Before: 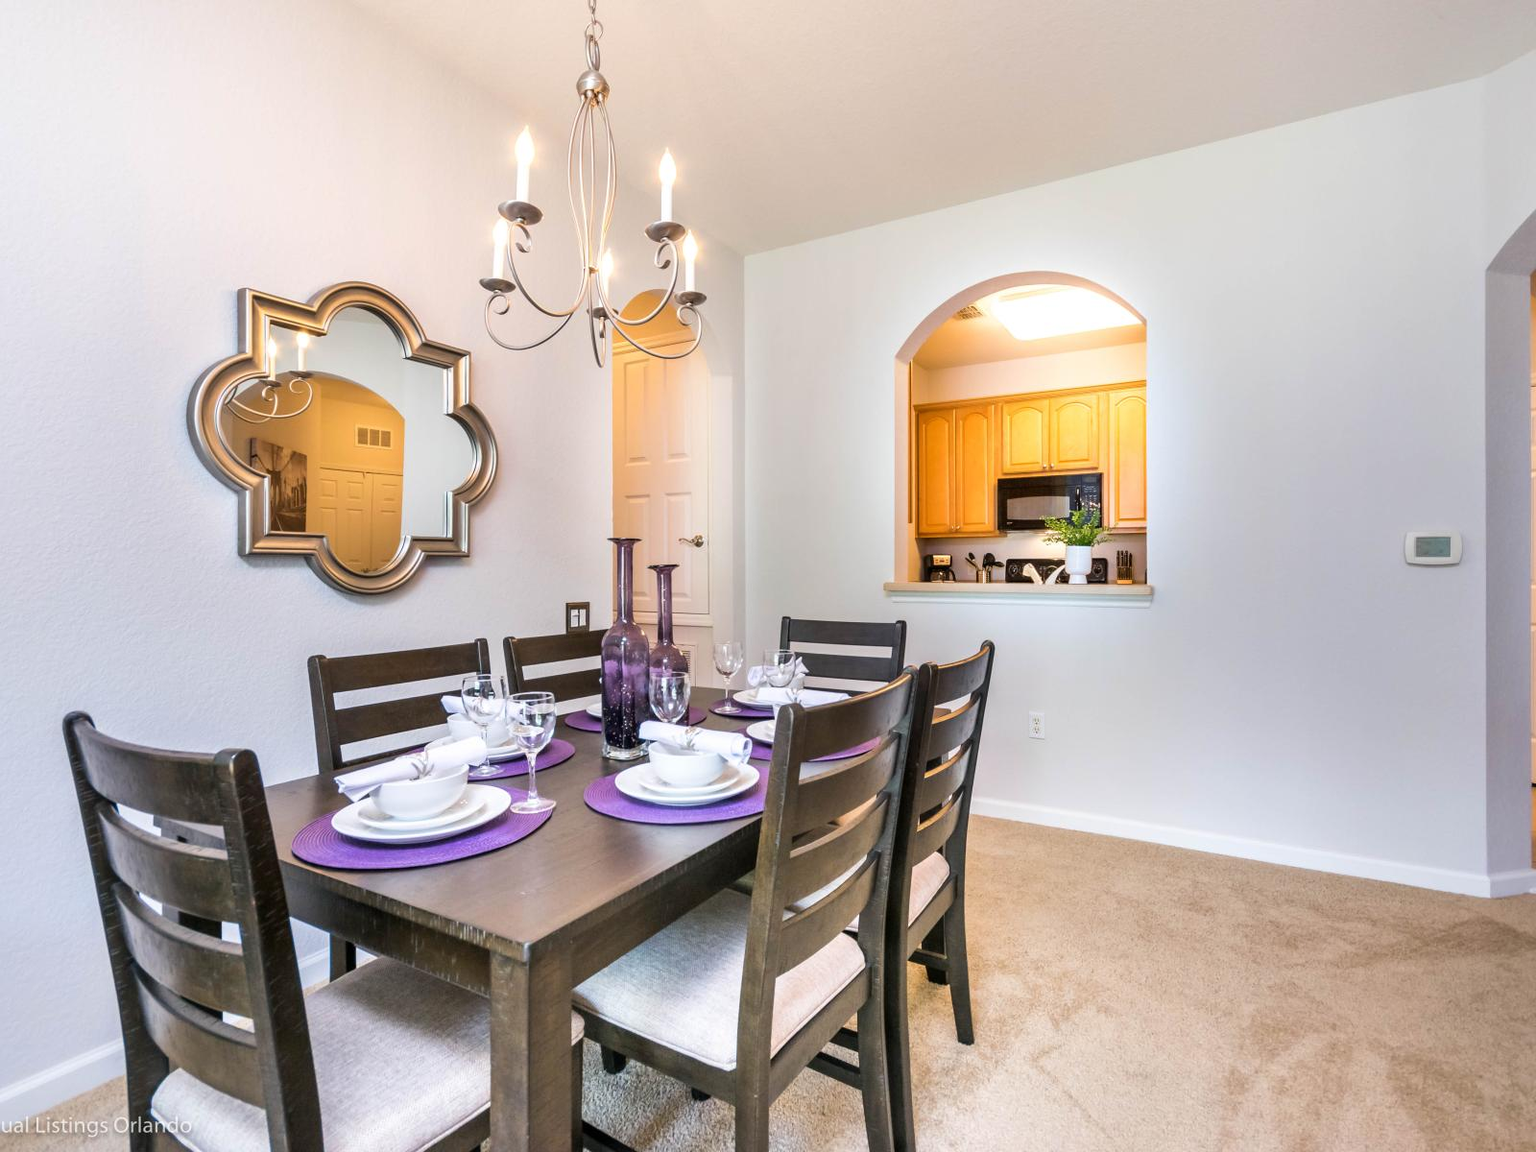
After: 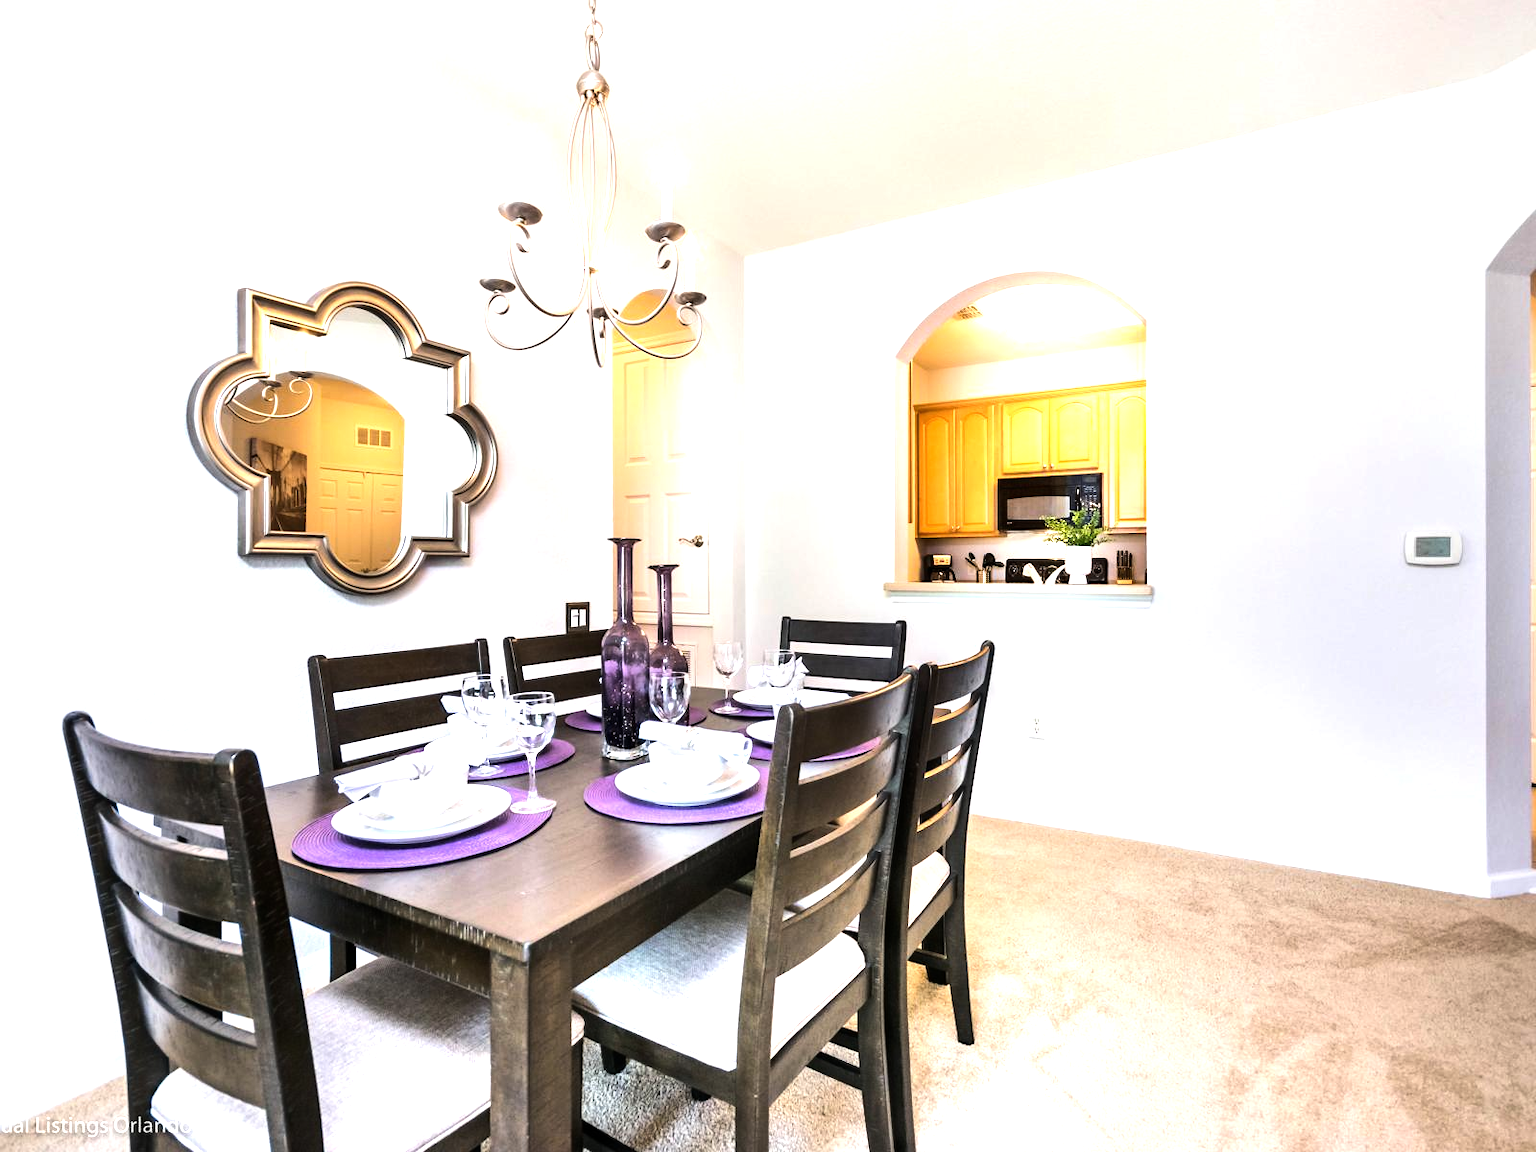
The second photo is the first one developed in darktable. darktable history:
tone equalizer: -8 EV -1.05 EV, -7 EV -1 EV, -6 EV -0.863 EV, -5 EV -0.602 EV, -3 EV 0.566 EV, -2 EV 0.859 EV, -1 EV 0.996 EV, +0 EV 1.05 EV, edges refinement/feathering 500, mask exposure compensation -1.57 EV, preserve details no
